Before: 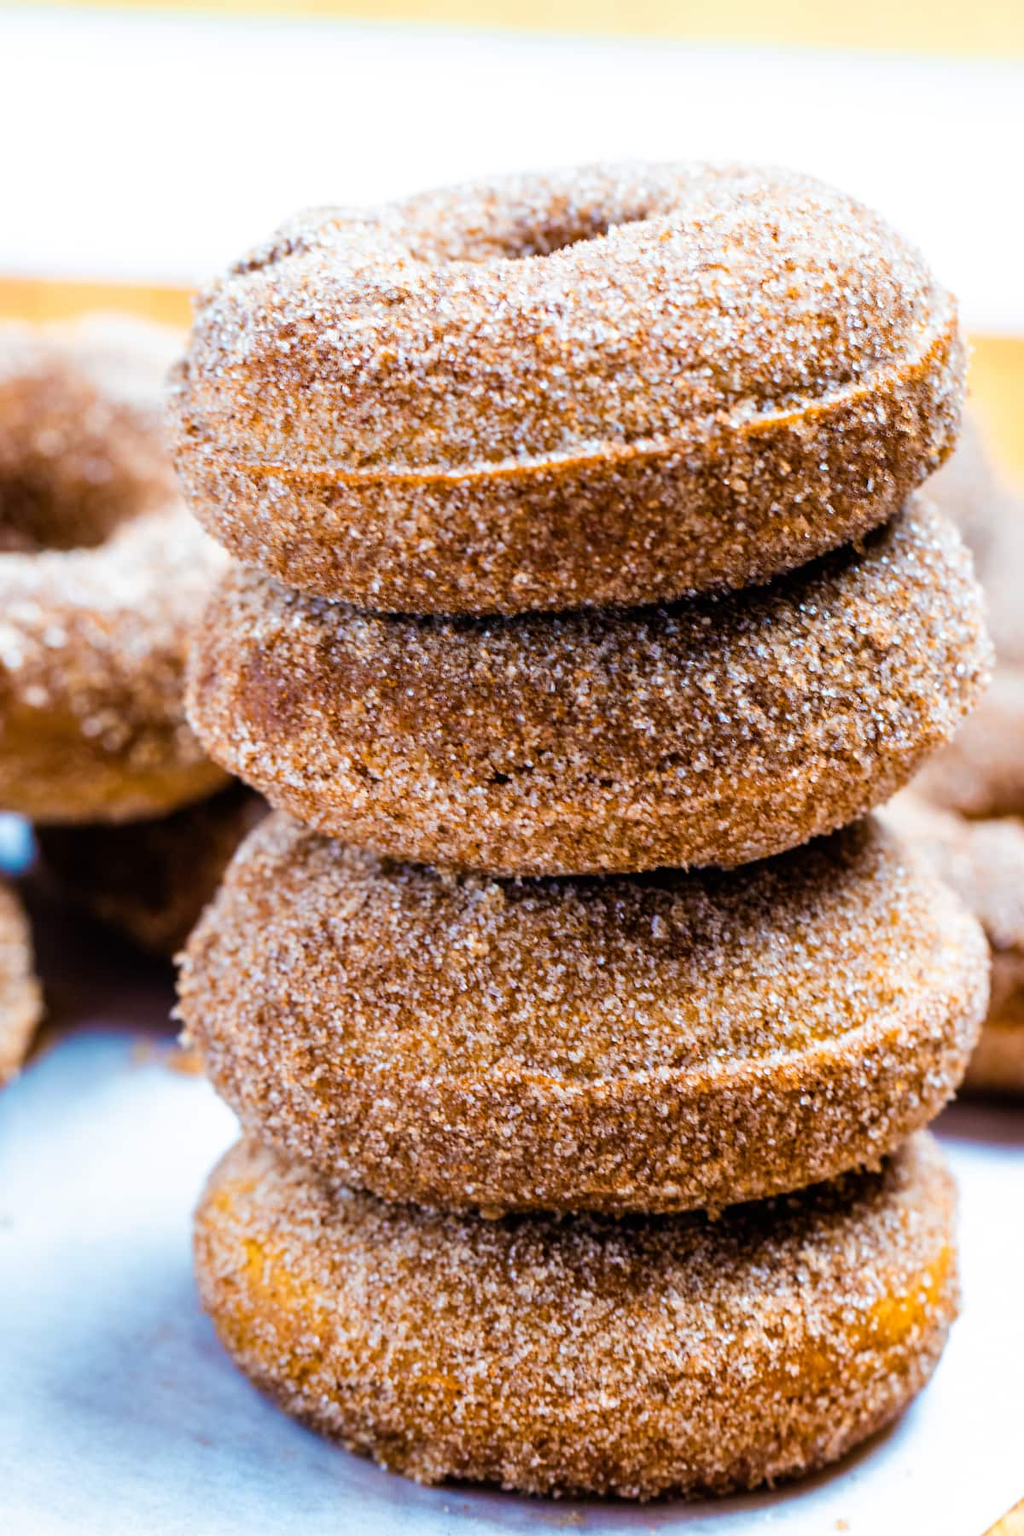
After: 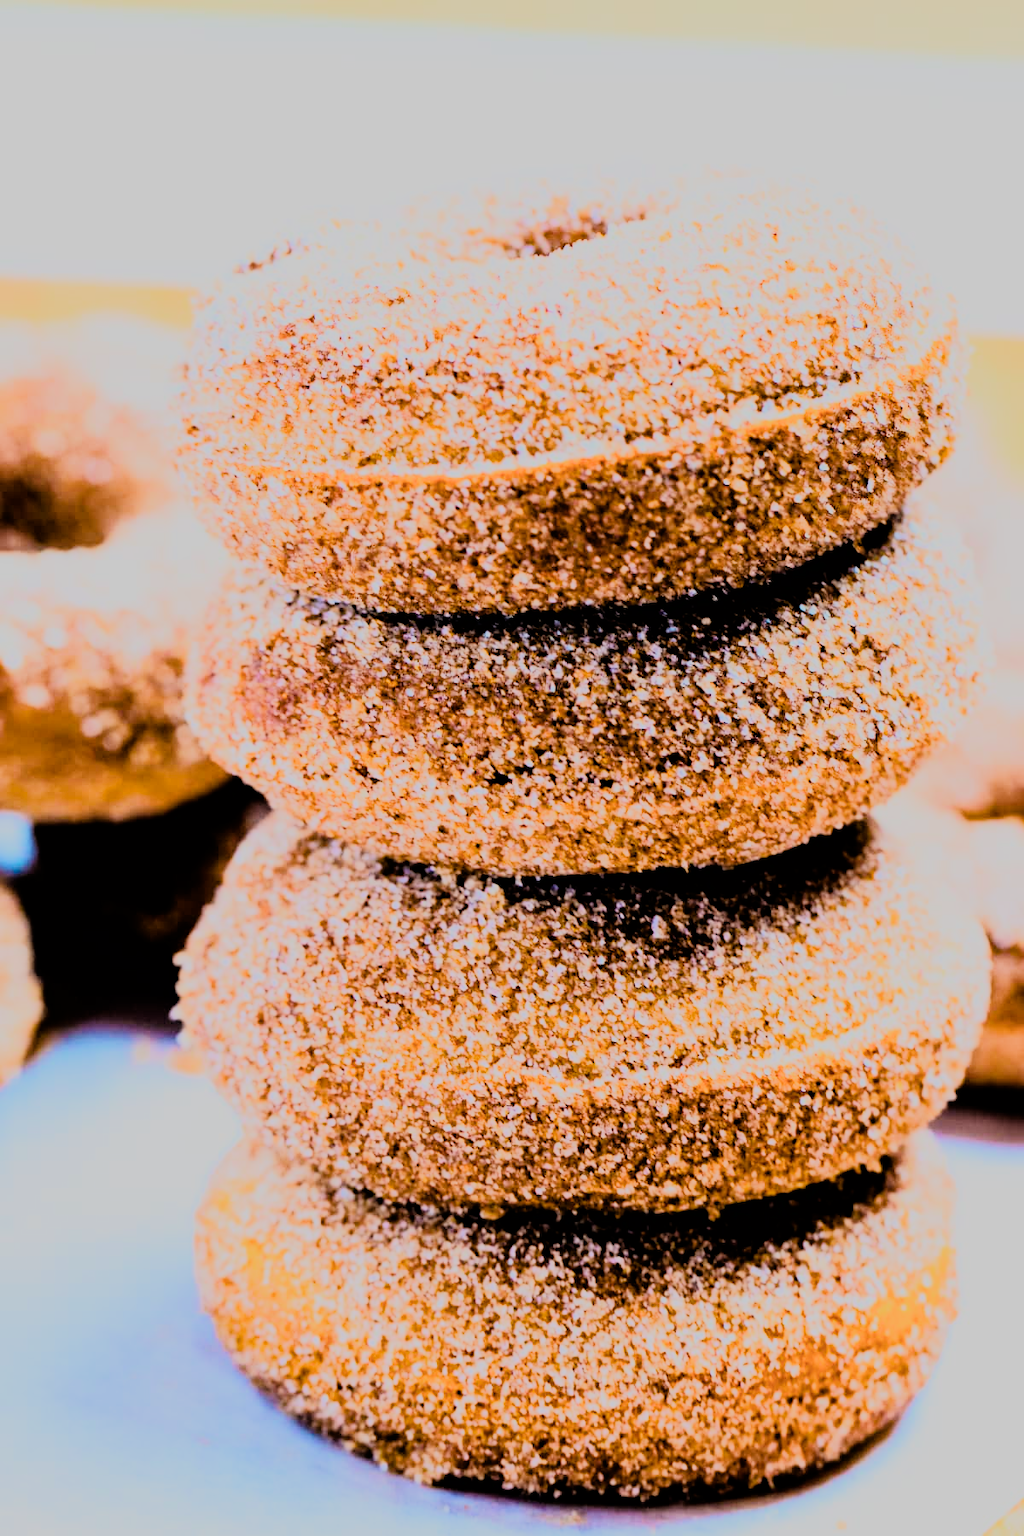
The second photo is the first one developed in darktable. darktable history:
color balance rgb: linear chroma grading › shadows 32%, linear chroma grading › global chroma -2%, linear chroma grading › mid-tones 4%, perceptual saturation grading › global saturation -2%, perceptual saturation grading › highlights -8%, perceptual saturation grading › mid-tones 8%, perceptual saturation grading › shadows 4%, perceptual brilliance grading › highlights 8%, perceptual brilliance grading › mid-tones 4%, perceptual brilliance grading › shadows 2%, global vibrance 16%, saturation formula JzAzBz (2021)
rgb curve: curves: ch0 [(0, 0) (0.21, 0.15) (0.24, 0.21) (0.5, 0.75) (0.75, 0.96) (0.89, 0.99) (1, 1)]; ch1 [(0, 0.02) (0.21, 0.13) (0.25, 0.2) (0.5, 0.67) (0.75, 0.9) (0.89, 0.97) (1, 1)]; ch2 [(0, 0.02) (0.21, 0.13) (0.25, 0.2) (0.5, 0.67) (0.75, 0.9) (0.89, 0.97) (1, 1)], compensate middle gray true
white balance: emerald 1
filmic rgb: black relative exposure -6.59 EV, white relative exposure 4.71 EV, hardness 3.13, contrast 0.805
